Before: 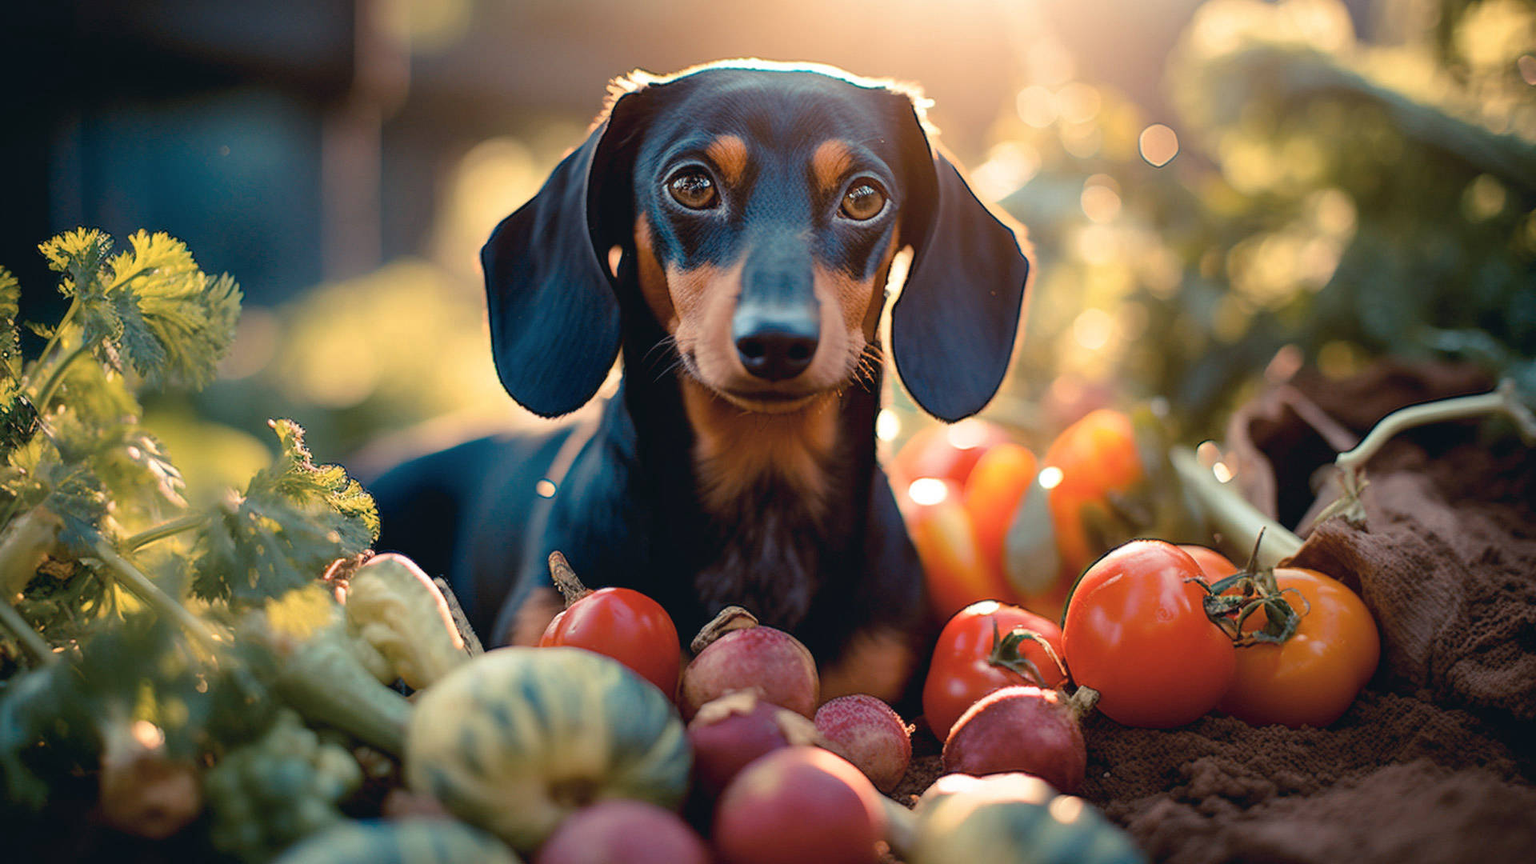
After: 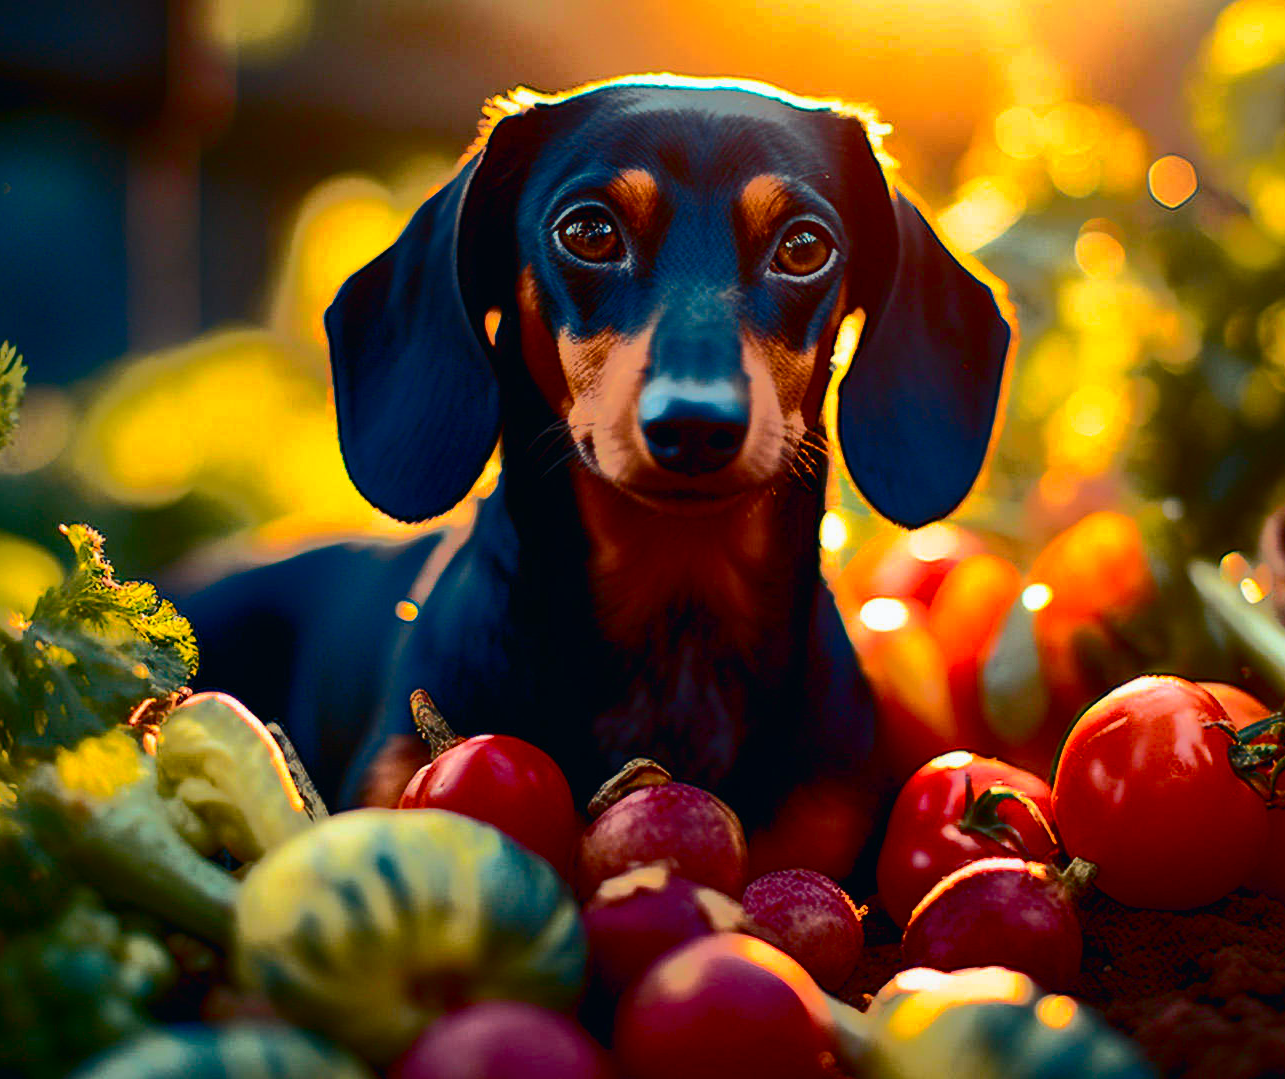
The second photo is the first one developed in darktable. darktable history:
color balance rgb: linear chroma grading › global chroma 0.406%, perceptual saturation grading › global saturation 20%, perceptual saturation grading › highlights -25.574%, perceptual saturation grading › shadows 50.012%, perceptual brilliance grading › highlights 3.33%, perceptual brilliance grading › mid-tones -17.586%, perceptual brilliance grading › shadows -41.451%, global vibrance 20%
shadows and highlights: shadows -18.45, highlights -73.79
tone curve: curves: ch0 [(0, 0) (0.187, 0.12) (0.384, 0.363) (0.577, 0.681) (0.735, 0.881) (0.864, 0.959) (1, 0.987)]; ch1 [(0, 0) (0.402, 0.36) (0.476, 0.466) (0.501, 0.501) (0.518, 0.514) (0.564, 0.614) (0.614, 0.664) (0.741, 0.829) (1, 1)]; ch2 [(0, 0) (0.429, 0.387) (0.483, 0.481) (0.503, 0.501) (0.522, 0.533) (0.564, 0.605) (0.615, 0.697) (0.702, 0.774) (1, 0.895)], color space Lab, independent channels, preserve colors none
crop and rotate: left 14.422%, right 18.62%
